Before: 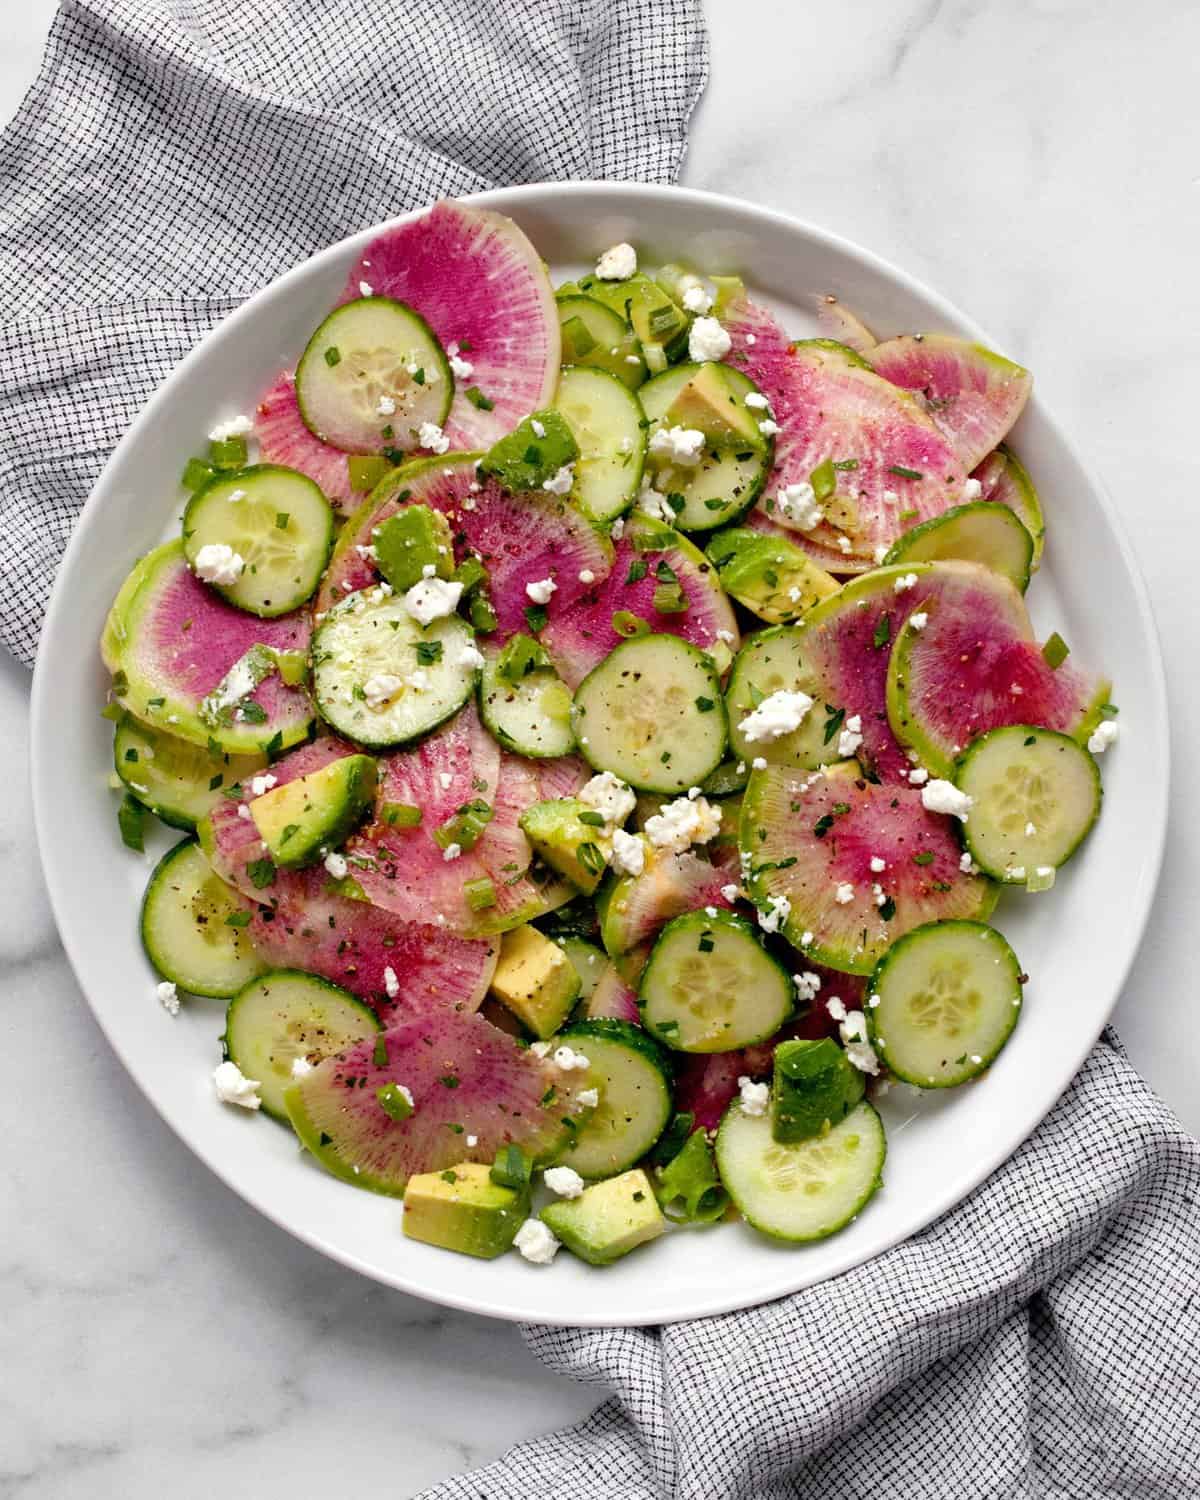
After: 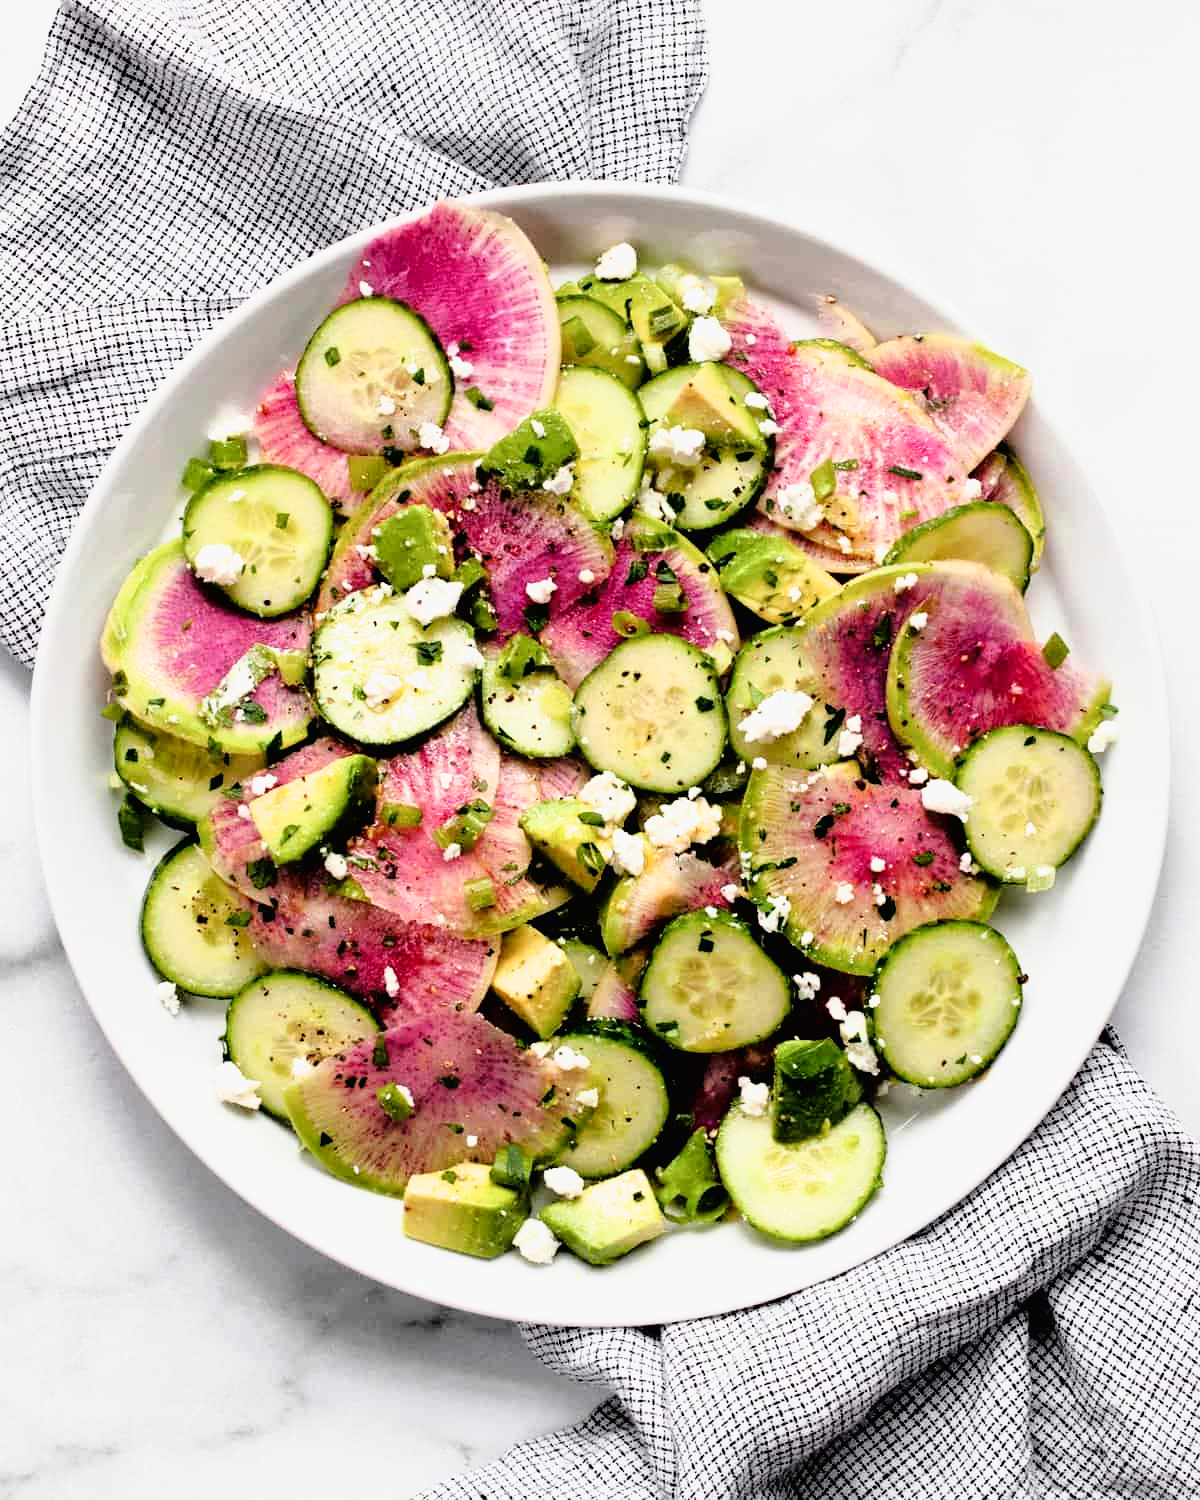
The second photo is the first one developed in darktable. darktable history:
filmic rgb: black relative exposure -3.64 EV, white relative exposure 2.44 EV, threshold 3.02 EV, hardness 3.28, color science v6 (2022), enable highlight reconstruction true
tone curve: curves: ch0 [(0, 0.013) (0.129, 0.1) (0.327, 0.382) (0.489, 0.573) (0.66, 0.748) (0.858, 0.926) (1, 0.977)]; ch1 [(0, 0) (0.353, 0.344) (0.45, 0.46) (0.498, 0.498) (0.521, 0.512) (0.563, 0.559) (0.592, 0.578) (0.647, 0.657) (1, 1)]; ch2 [(0, 0) (0.333, 0.346) (0.375, 0.375) (0.424, 0.43) (0.476, 0.492) (0.502, 0.502) (0.524, 0.531) (0.579, 0.61) (0.612, 0.644) (0.66, 0.715) (1, 1)], color space Lab, linked channels
